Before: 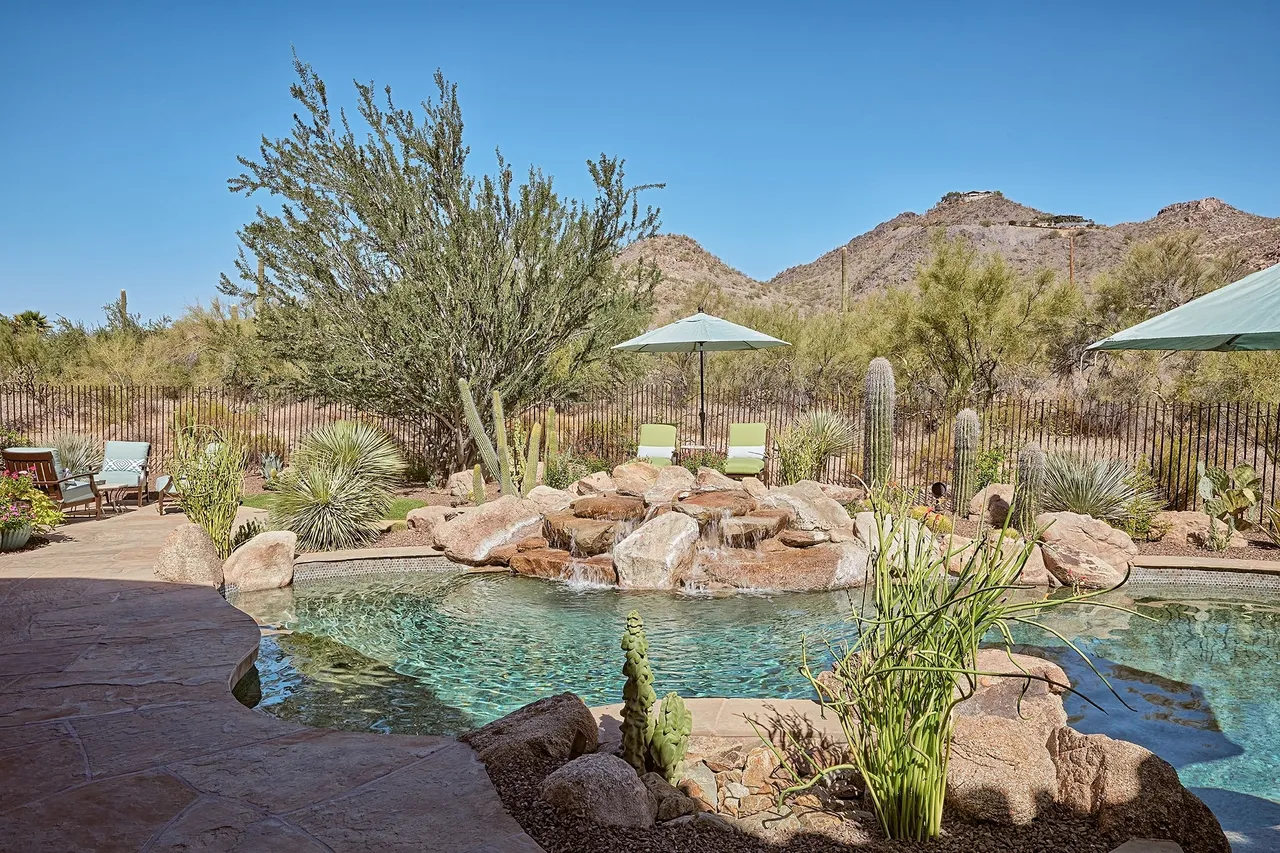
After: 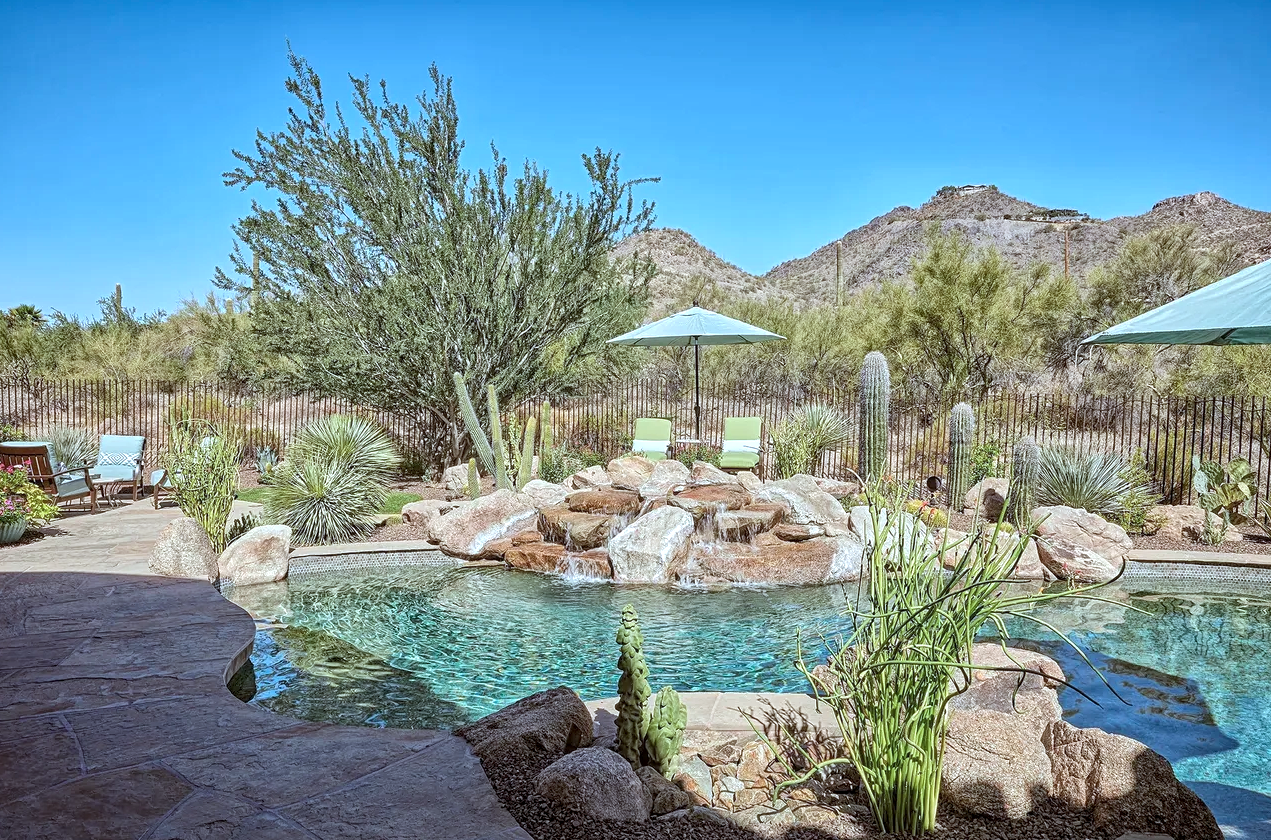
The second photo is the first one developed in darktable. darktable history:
local contrast: highlights 95%, shadows 84%, detail 160%, midtone range 0.2
color calibration: illuminant Planckian (black body), x 0.375, y 0.374, temperature 4118.46 K
crop: left 0.438%, top 0.719%, right 0.228%, bottom 0.593%
exposure: exposure 0.2 EV, compensate highlight preservation false
